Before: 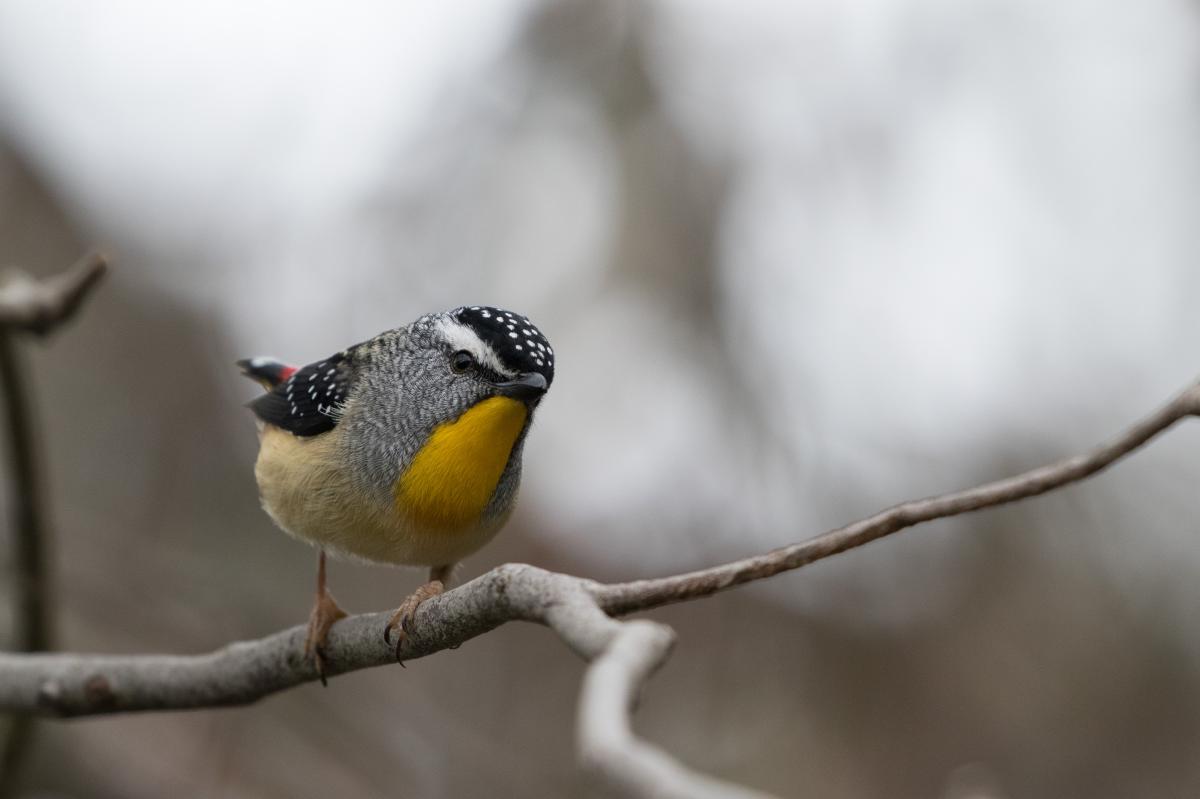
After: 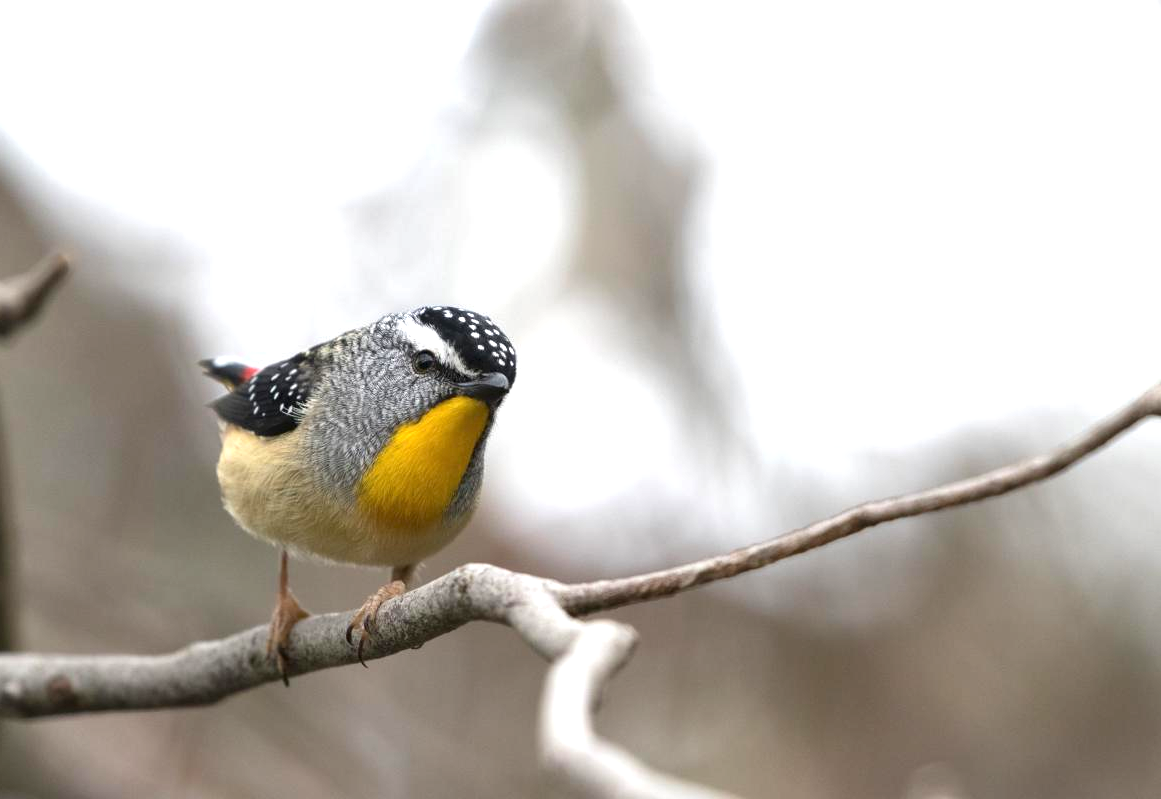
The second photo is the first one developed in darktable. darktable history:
crop and rotate: left 3.184%
shadows and highlights: shadows 61.93, white point adjustment 0.319, highlights -33.22, compress 84.13%
exposure: exposure 1.058 EV, compensate exposure bias true, compensate highlight preservation false
